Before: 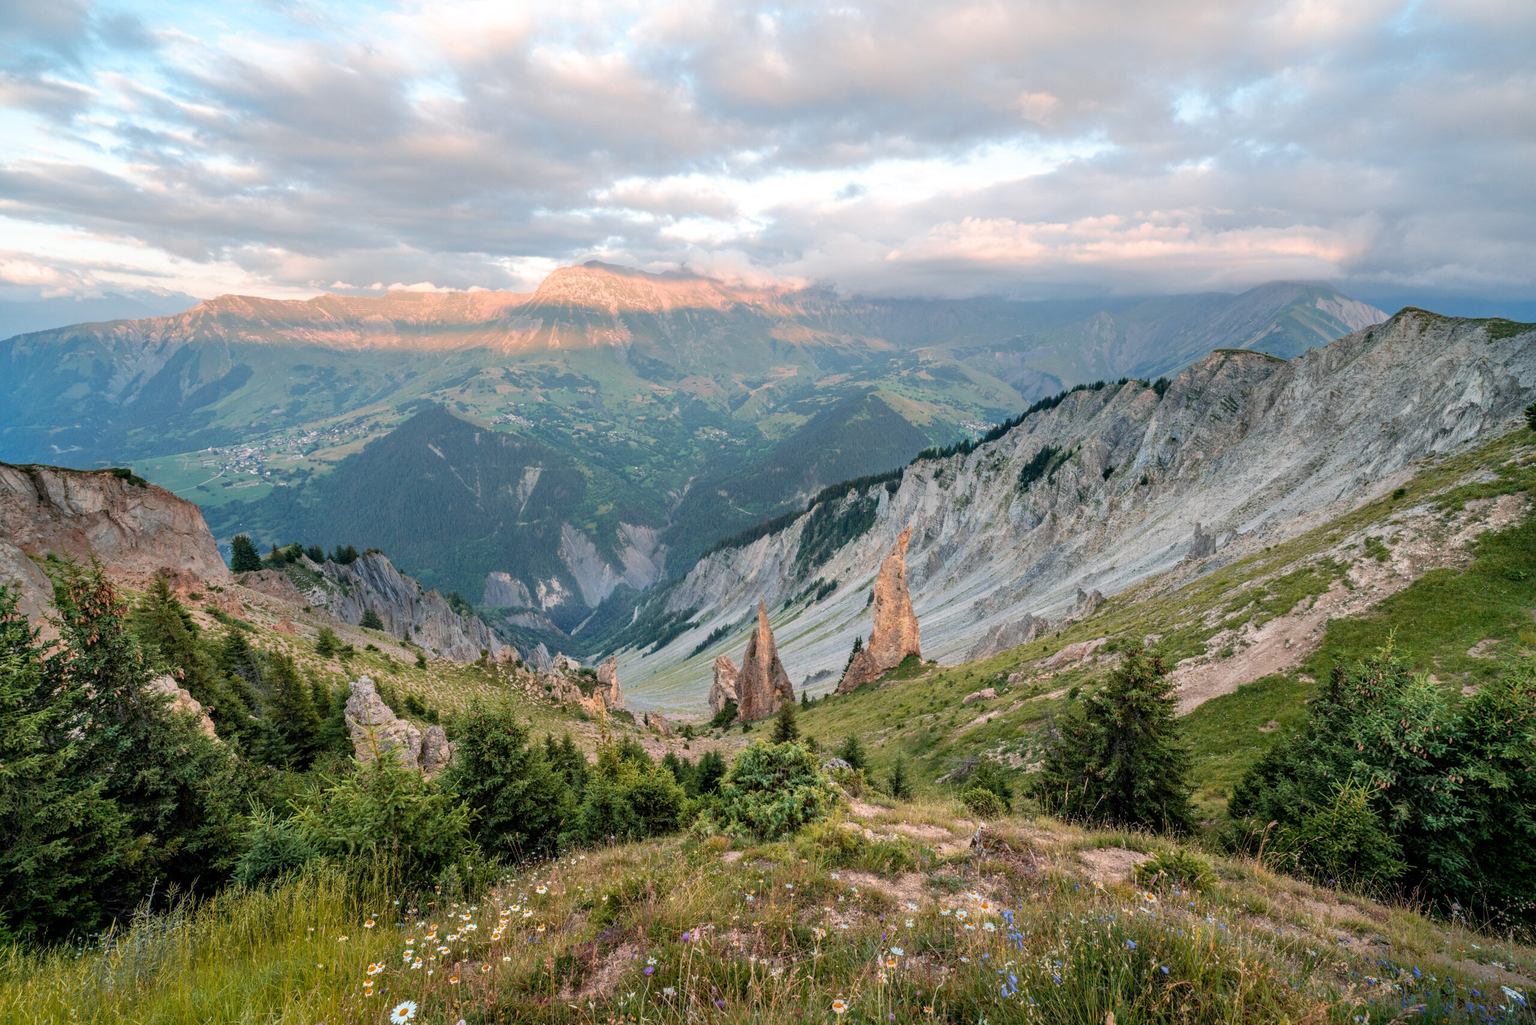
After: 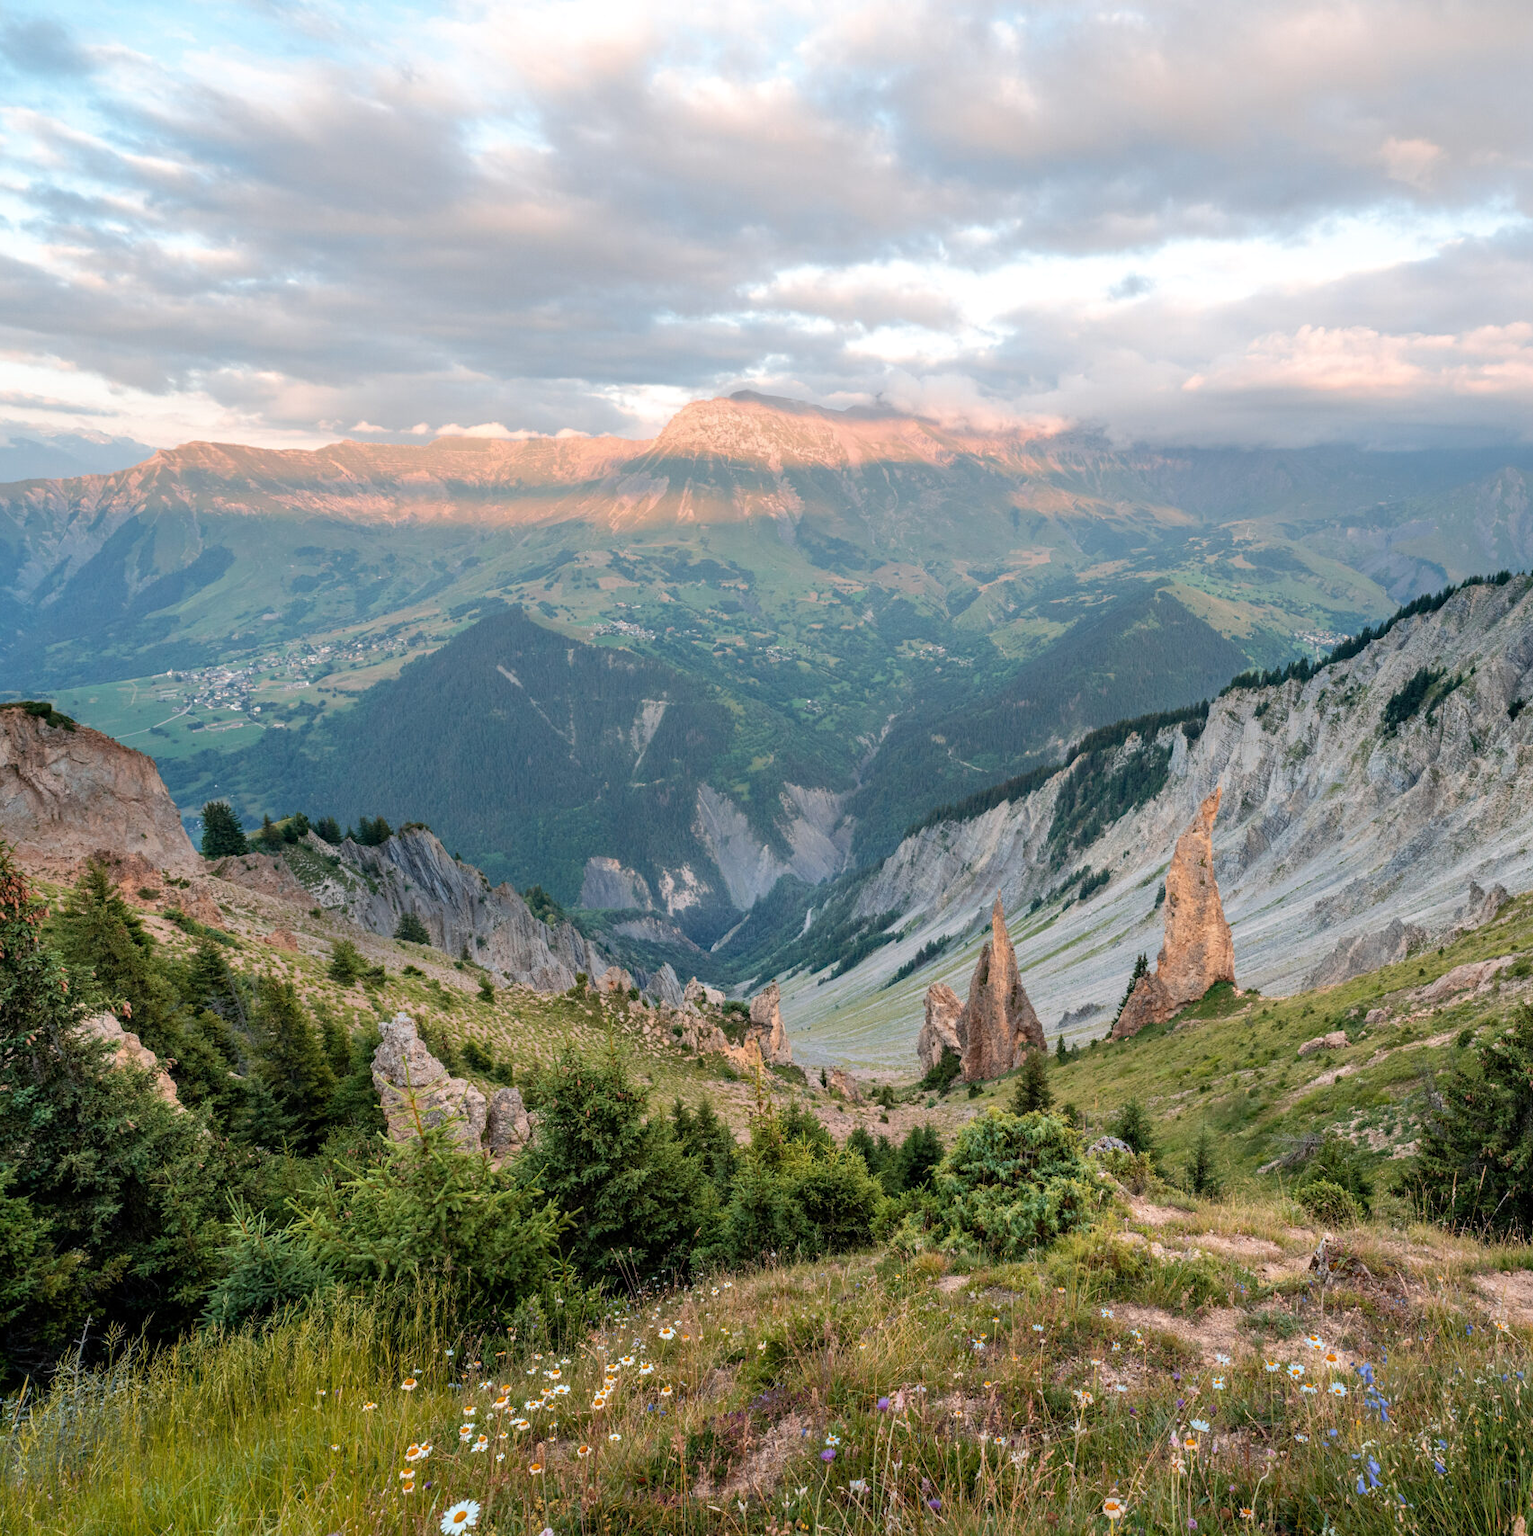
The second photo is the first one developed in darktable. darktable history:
crop and rotate: left 6.297%, right 27.081%
tone equalizer: edges refinement/feathering 500, mask exposure compensation -1.57 EV, preserve details no
